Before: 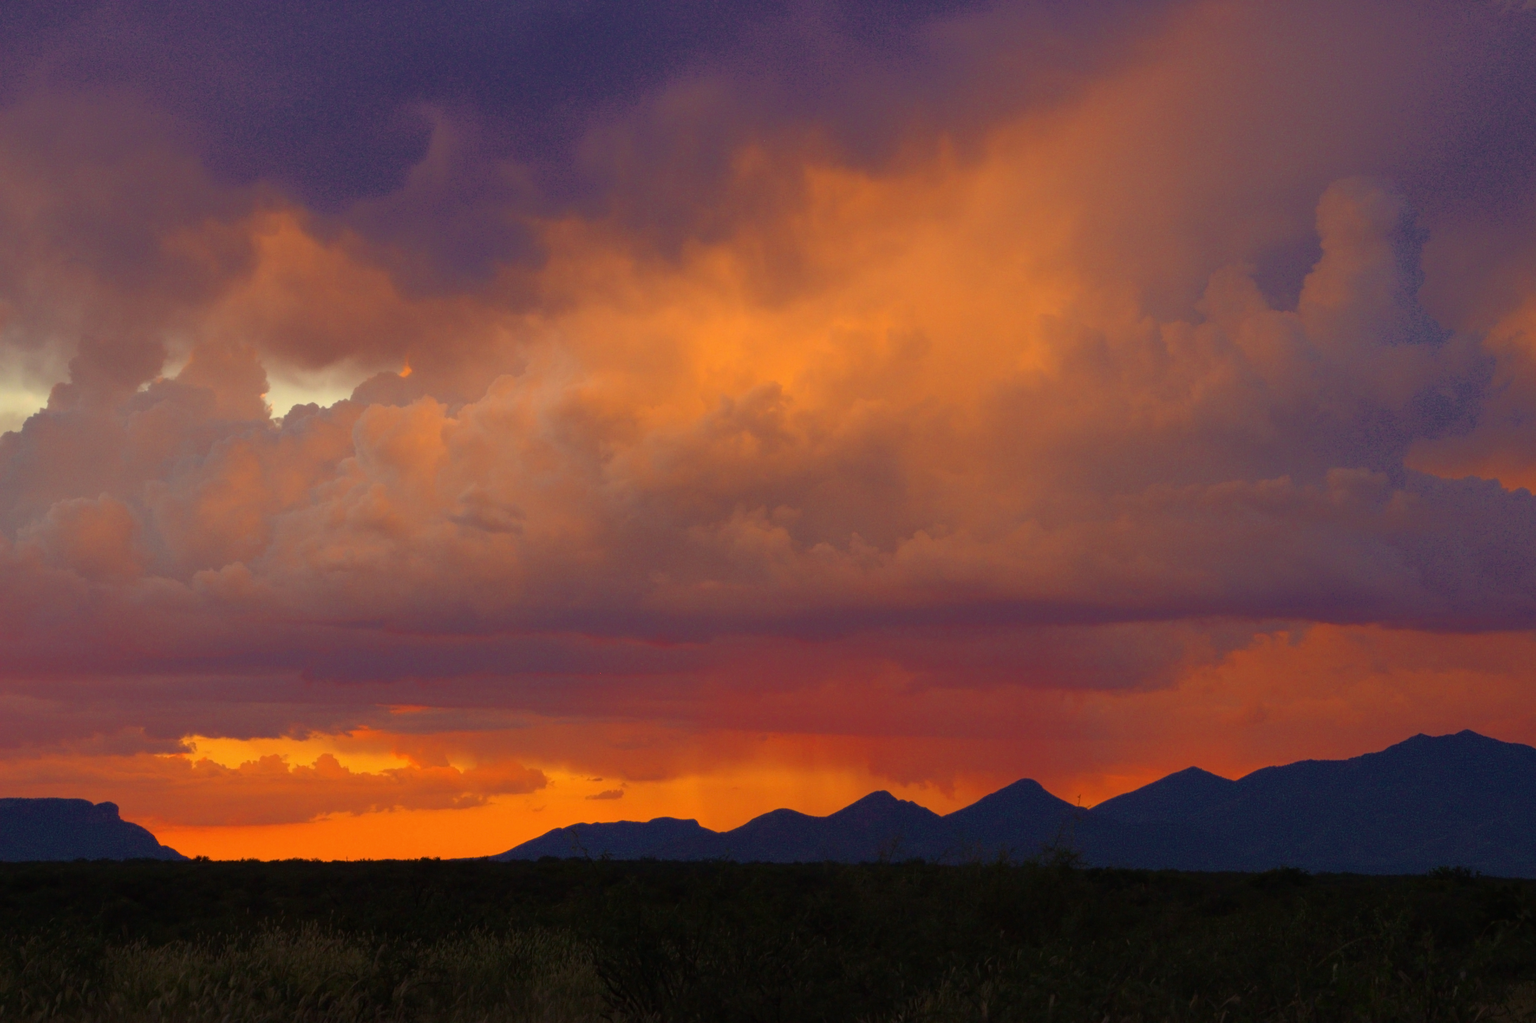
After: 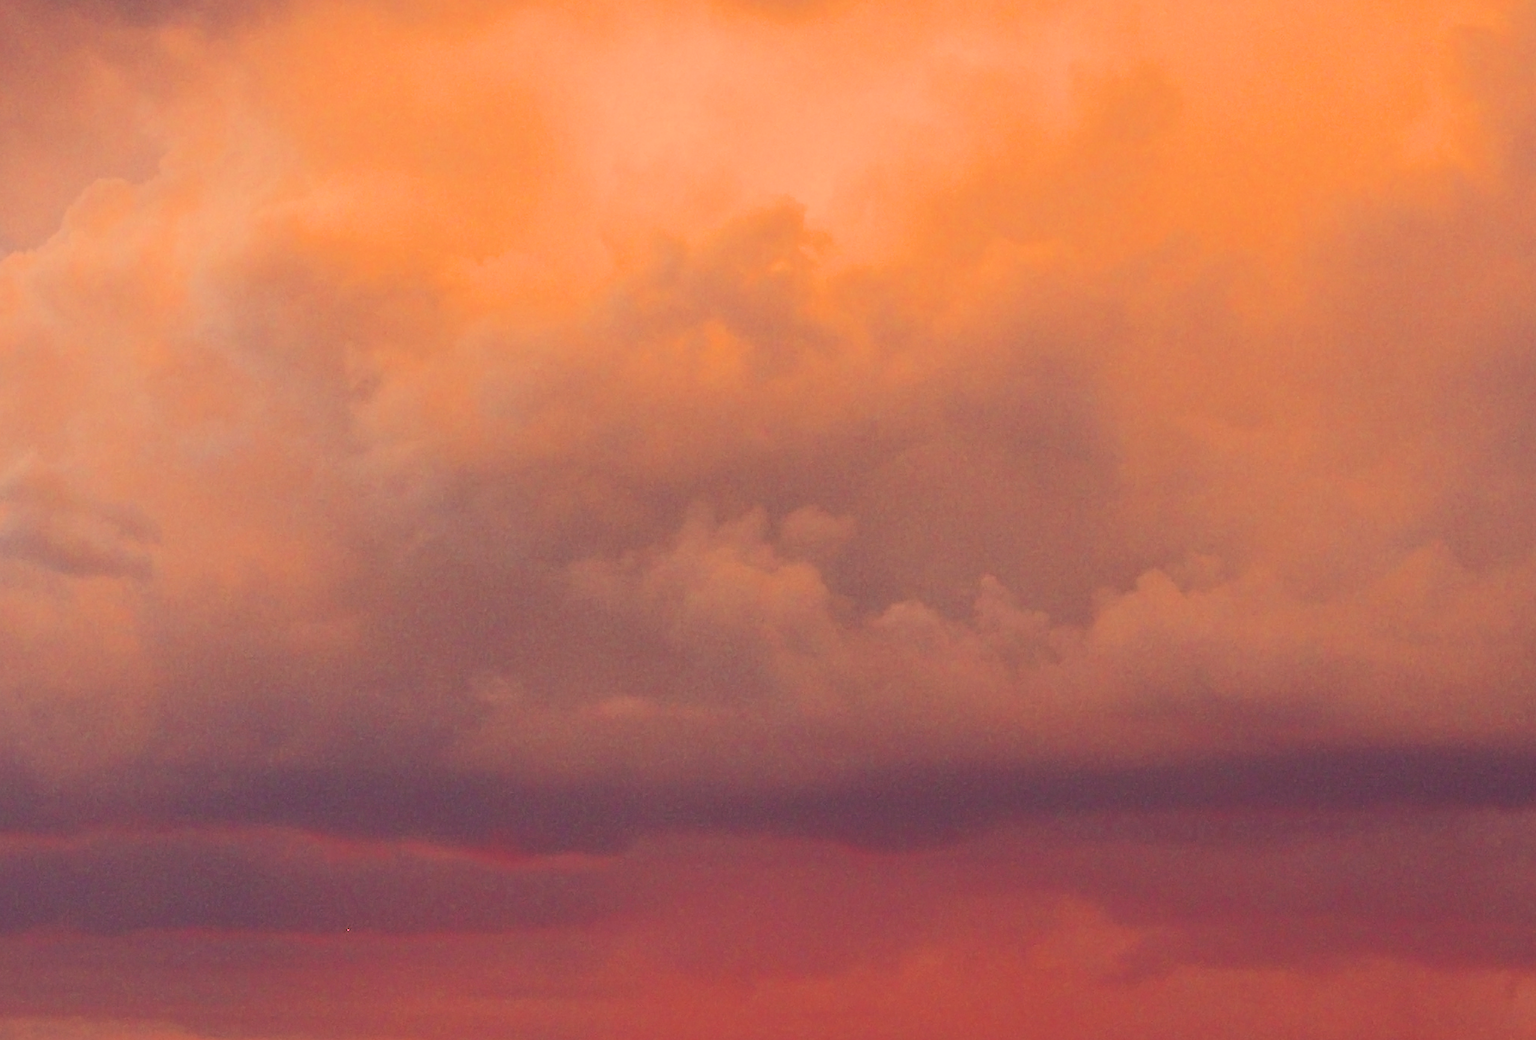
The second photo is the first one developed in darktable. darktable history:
filmic rgb: black relative exposure -5.01 EV, white relative exposure 3.95 EV, hardness 2.88, contrast 1.394, highlights saturation mix -29.29%, color science v6 (2022)
exposure: exposure 0.67 EV, compensate highlight preservation false
crop: left 30.1%, top 29.706%, right 30.161%, bottom 29.889%
